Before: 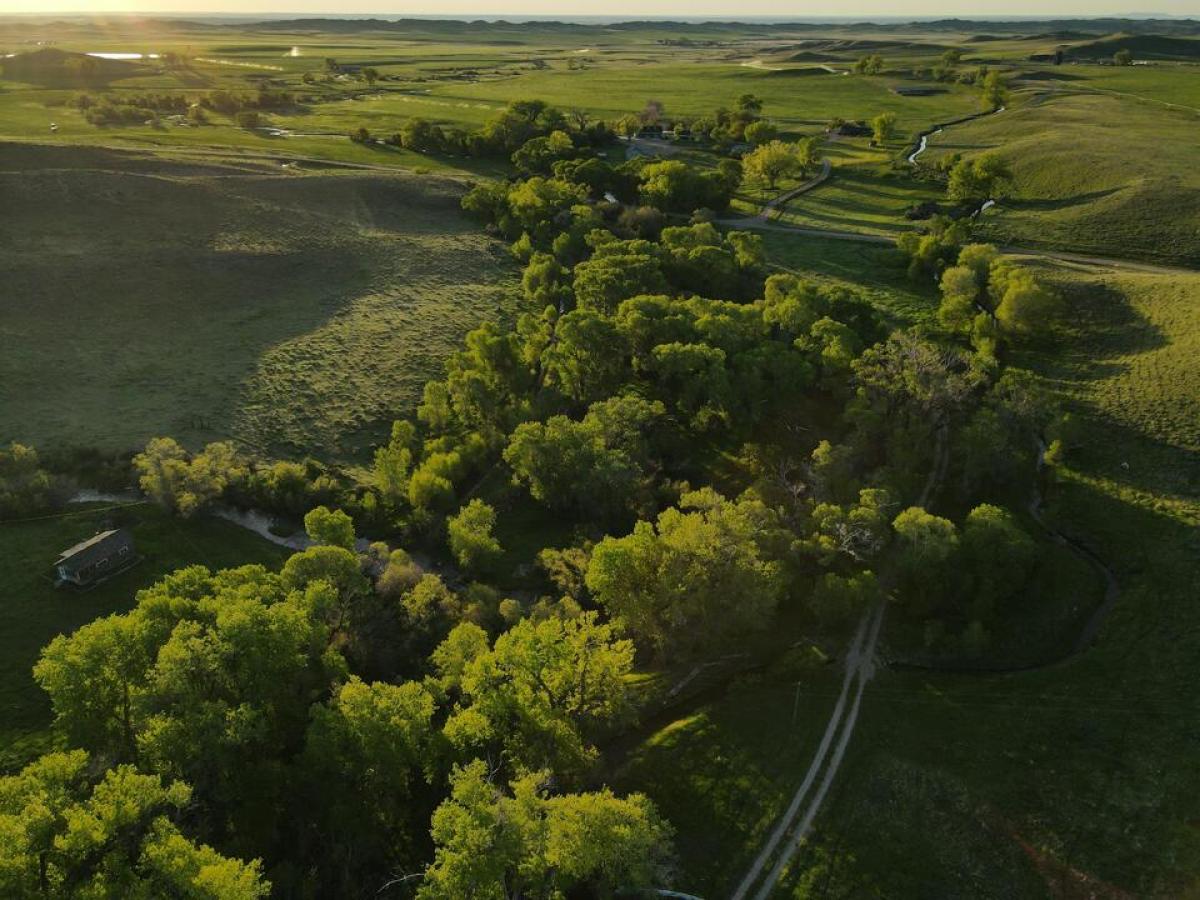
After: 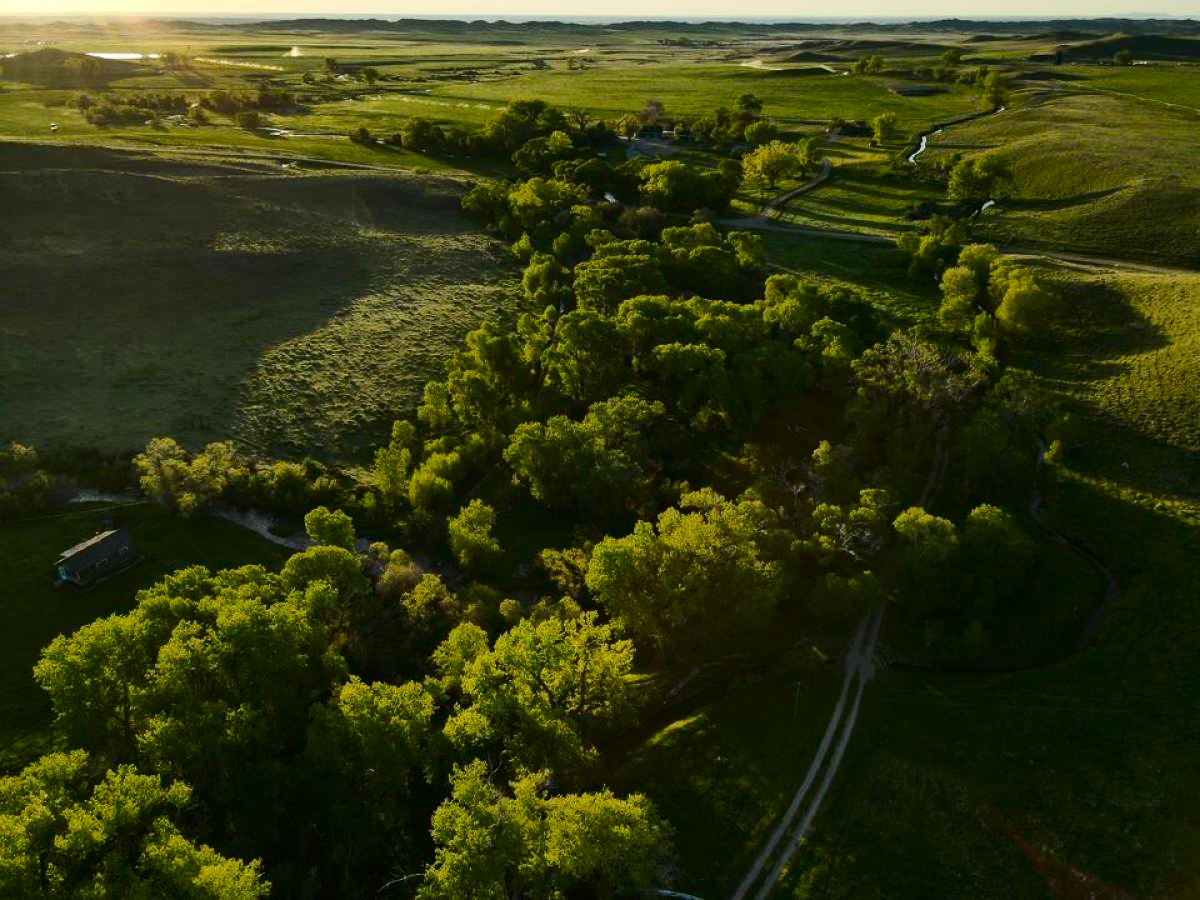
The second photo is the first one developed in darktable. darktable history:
color balance rgb: linear chroma grading › shadows 19.44%, linear chroma grading › highlights 3.42%, linear chroma grading › mid-tones 10.16%
contrast brightness saturation: contrast 0.28
